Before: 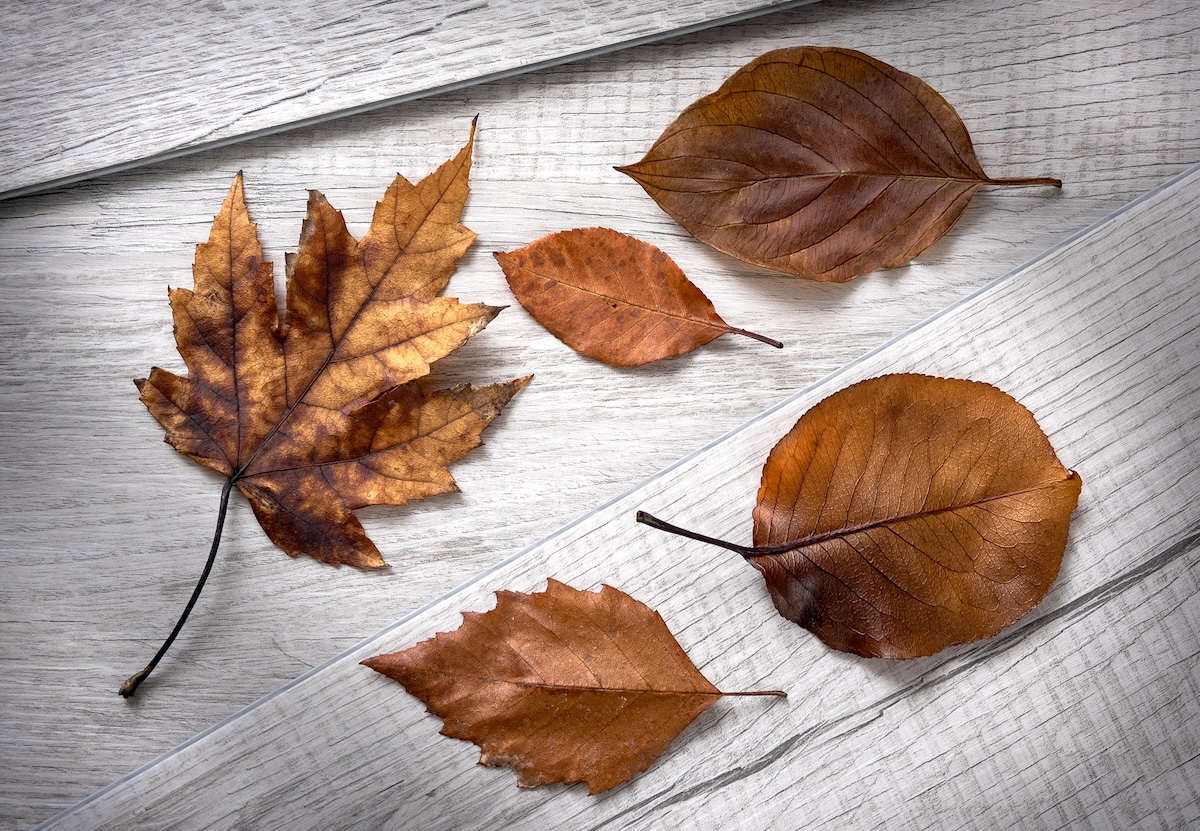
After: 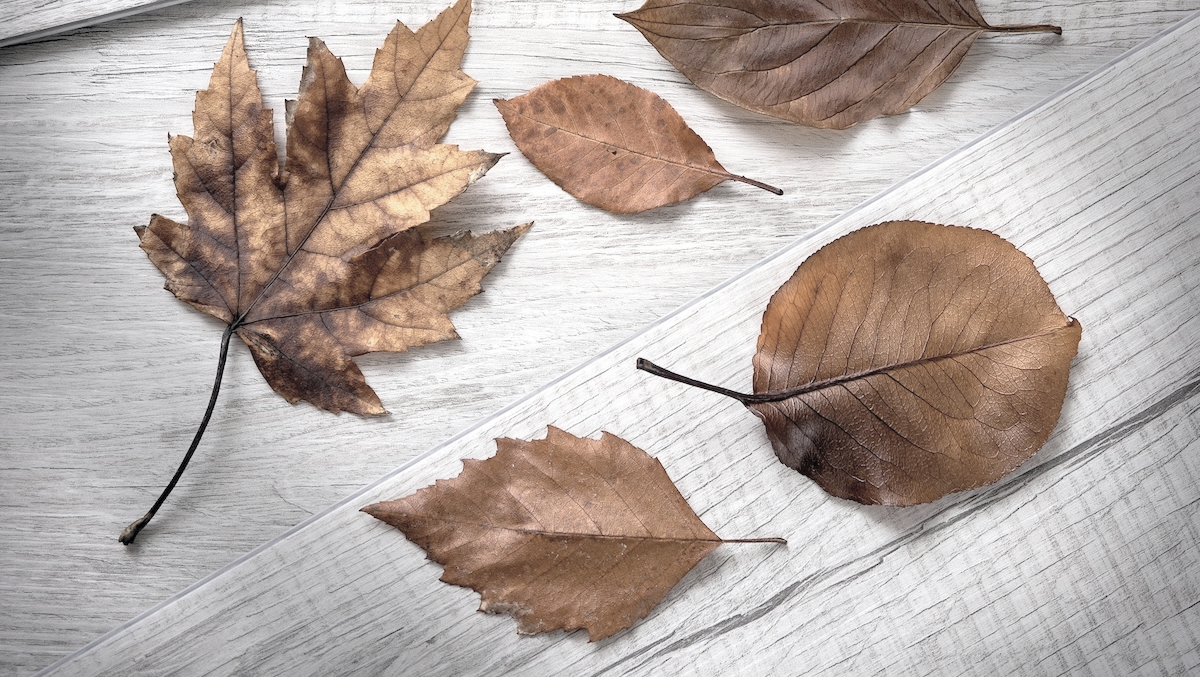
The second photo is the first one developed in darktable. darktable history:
crop and rotate: top 18.507%
contrast brightness saturation: brightness 0.18, saturation -0.5
